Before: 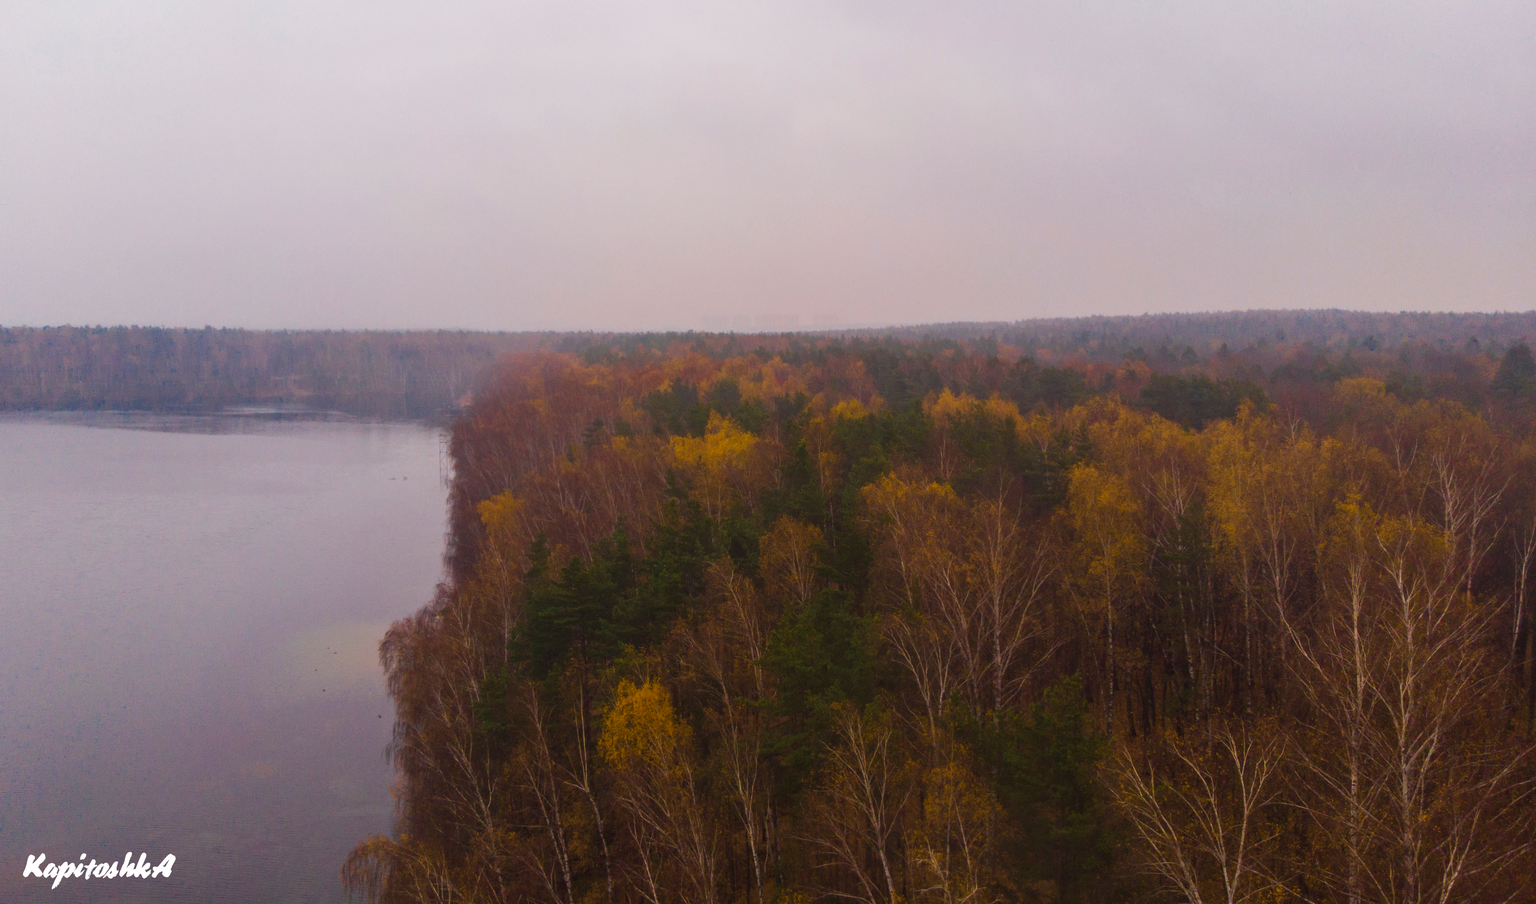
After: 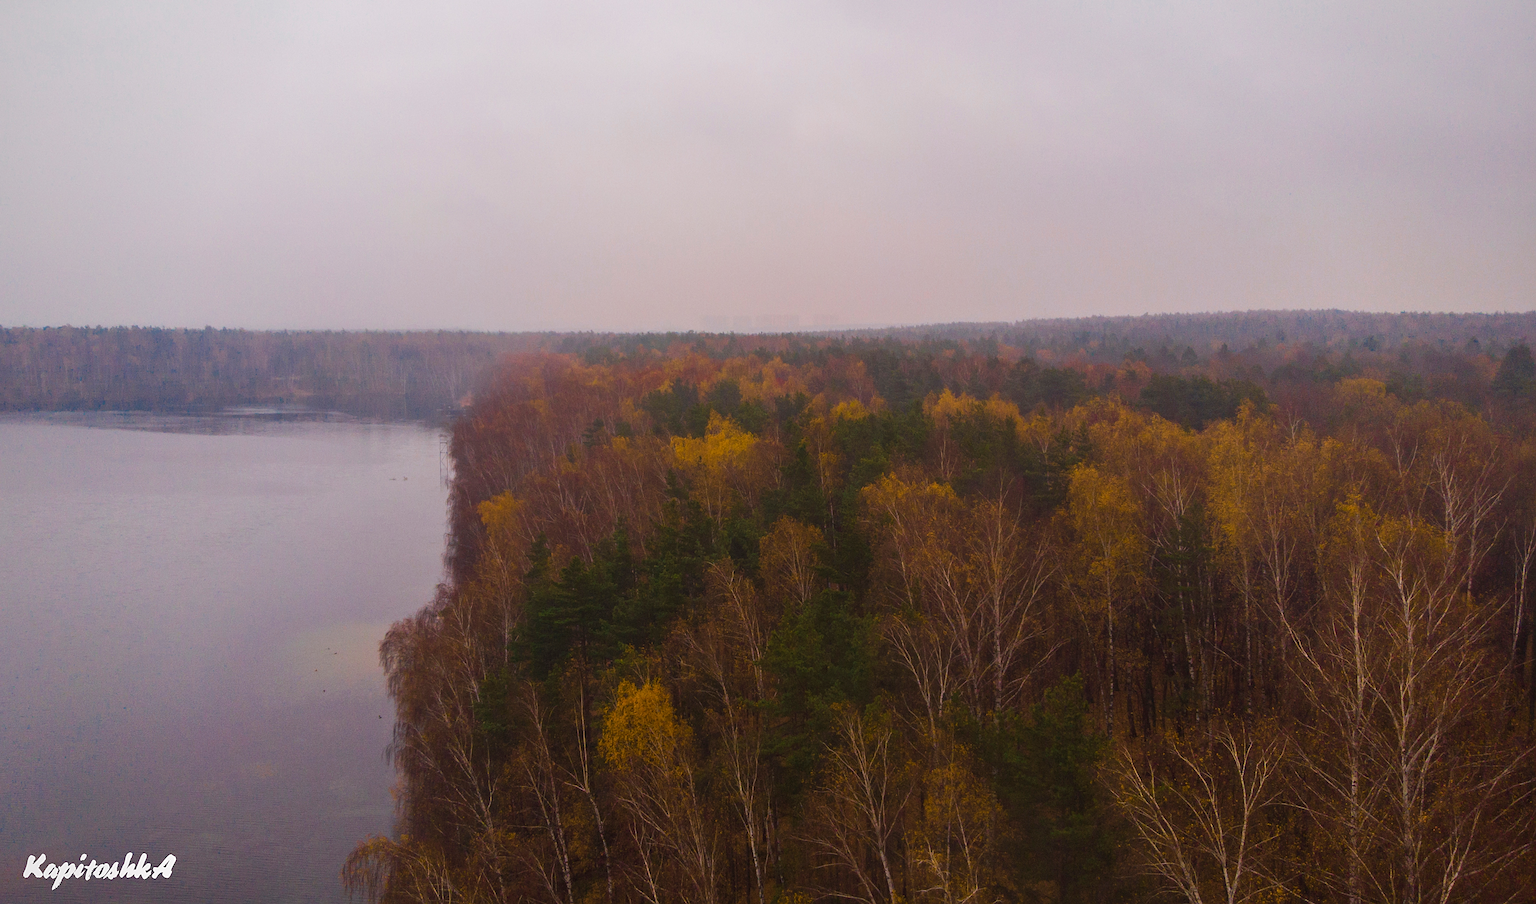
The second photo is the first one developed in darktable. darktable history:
sharpen: on, module defaults
vignetting: fall-off radius 61.08%, brightness -0.378, saturation 0.013
